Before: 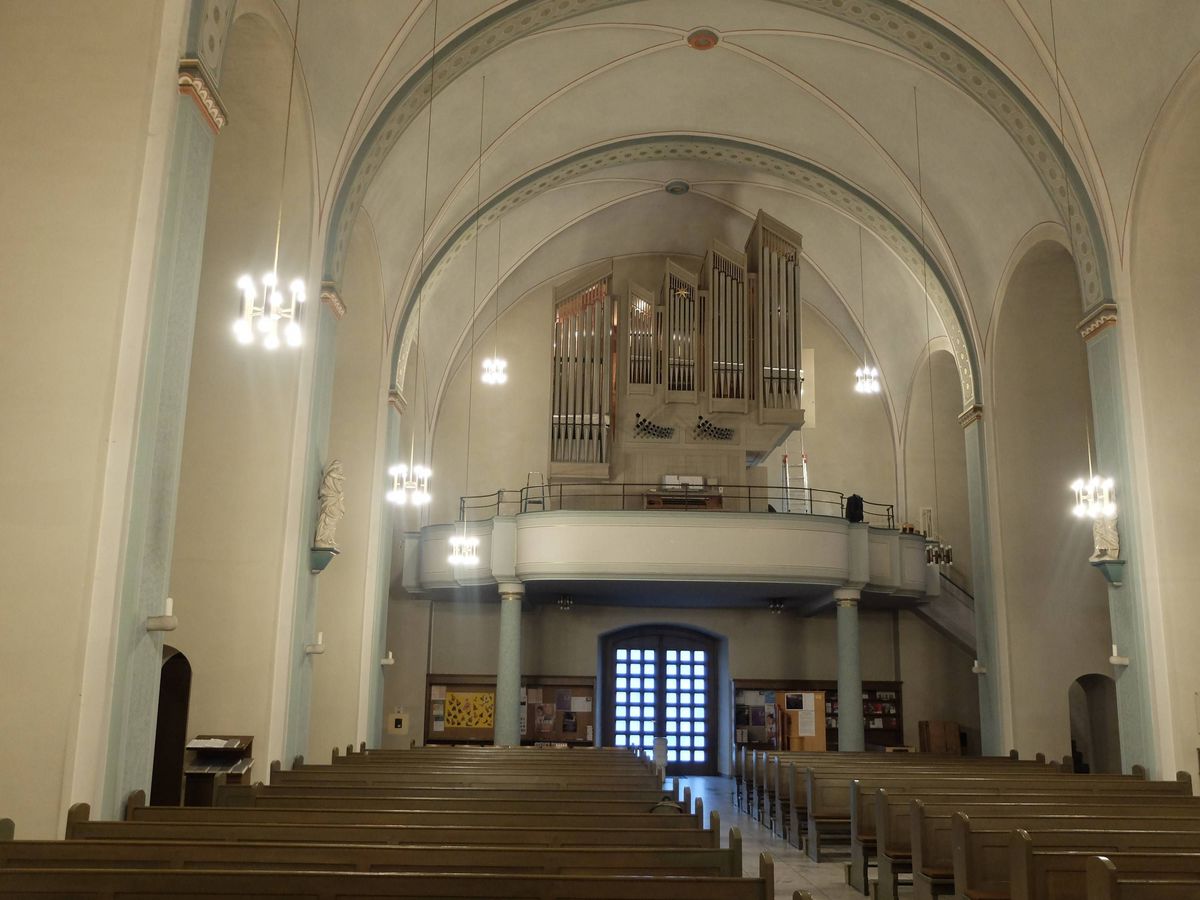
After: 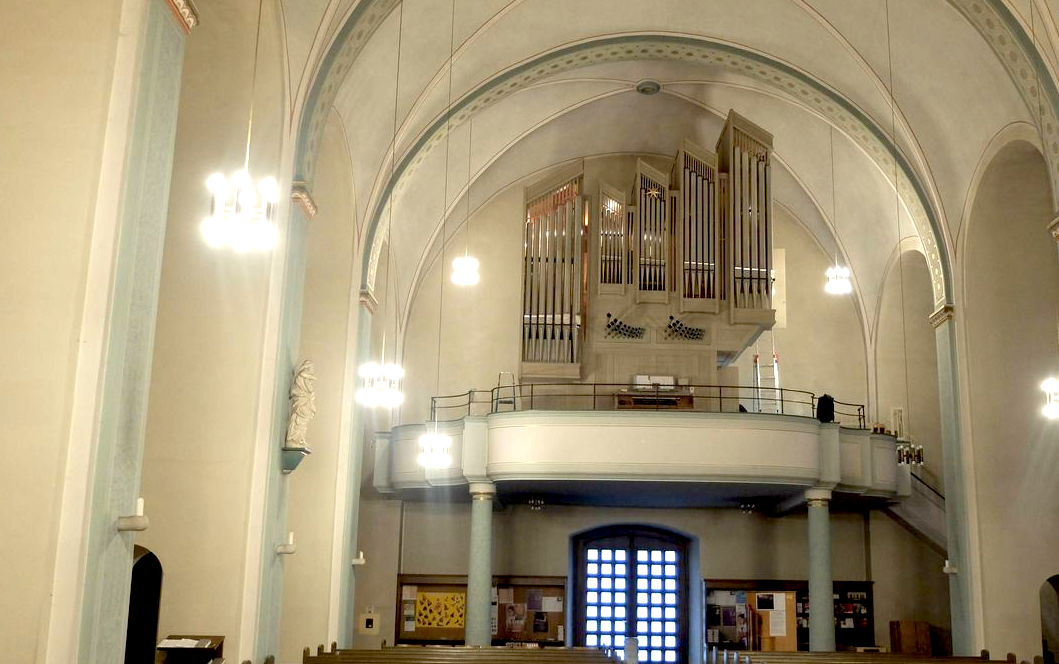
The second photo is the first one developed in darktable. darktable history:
crop and rotate: left 2.426%, top 11.126%, right 9.315%, bottom 15.063%
exposure: black level correction 0.012, exposure 0.695 EV, compensate highlight preservation false
